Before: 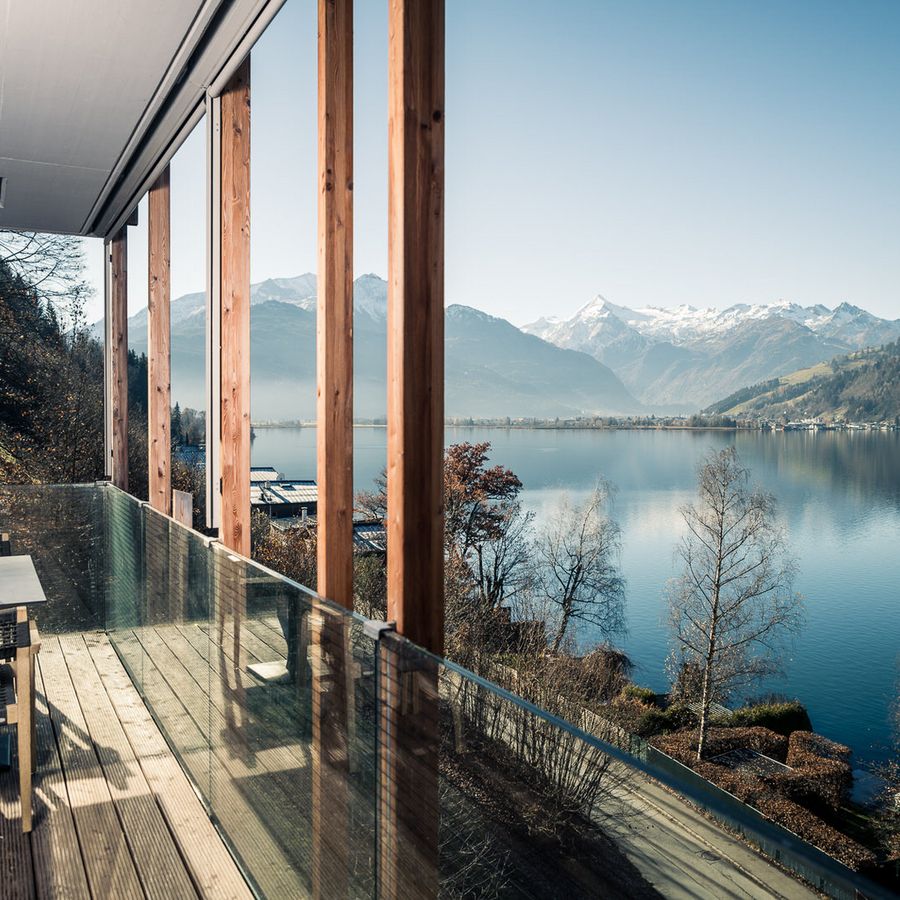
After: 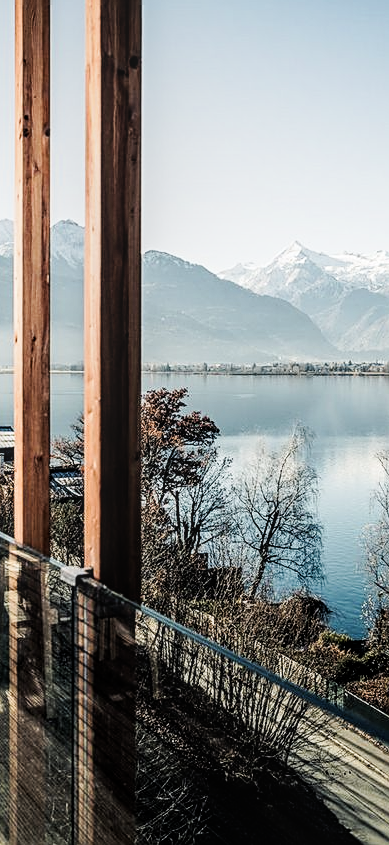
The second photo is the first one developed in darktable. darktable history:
sharpen: on, module defaults
color correction: highlights b* -0.028, saturation 0.827
tone curve: curves: ch0 [(0, 0.01) (0.037, 0.032) (0.131, 0.108) (0.275, 0.258) (0.483, 0.512) (0.61, 0.661) (0.696, 0.742) (0.792, 0.834) (0.911, 0.936) (0.997, 0.995)]; ch1 [(0, 0) (0.308, 0.29) (0.425, 0.411) (0.503, 0.502) (0.529, 0.543) (0.683, 0.706) (0.746, 0.77) (1, 1)]; ch2 [(0, 0) (0.225, 0.214) (0.334, 0.339) (0.401, 0.415) (0.485, 0.487) (0.502, 0.502) (0.525, 0.523) (0.545, 0.552) (0.587, 0.61) (0.636, 0.654) (0.711, 0.729) (0.845, 0.855) (0.998, 0.977)], preserve colors none
crop: left 33.763%, top 6.065%, right 22.932%
color zones: curves: ch1 [(0, 0.523) (0.143, 0.545) (0.286, 0.52) (0.429, 0.506) (0.571, 0.503) (0.714, 0.503) (0.857, 0.508) (1, 0.523)]
local contrast: on, module defaults
filmic rgb: black relative exposure -8.09 EV, white relative exposure 3 EV, hardness 5.34, contrast 1.255, iterations of high-quality reconstruction 10
